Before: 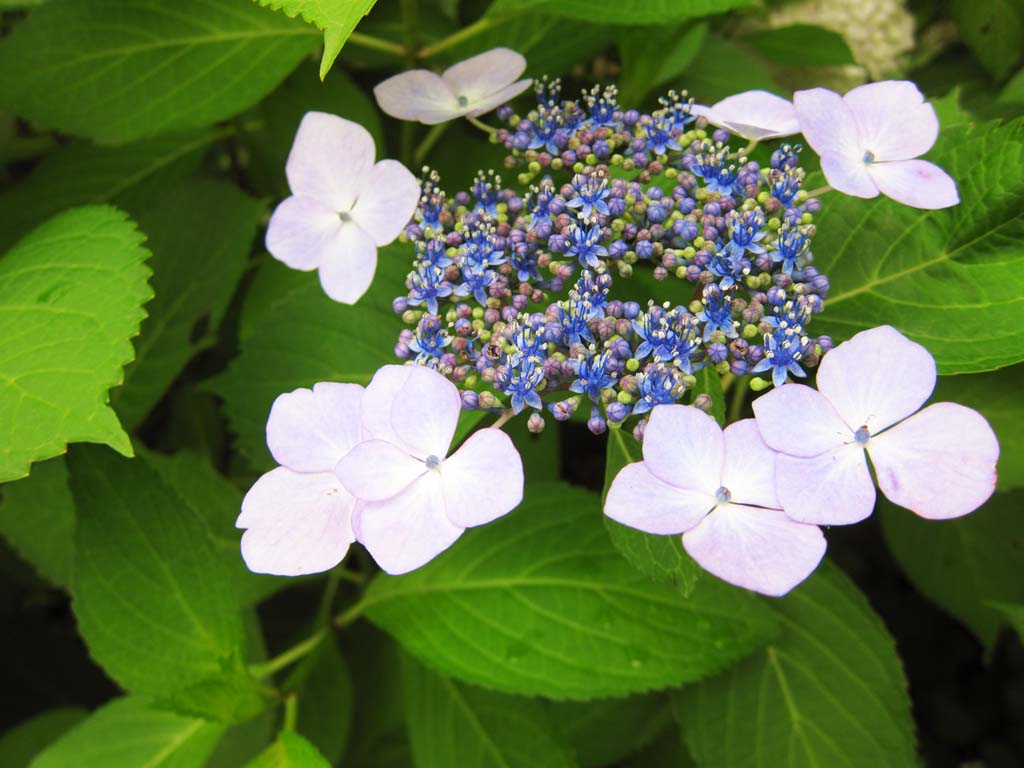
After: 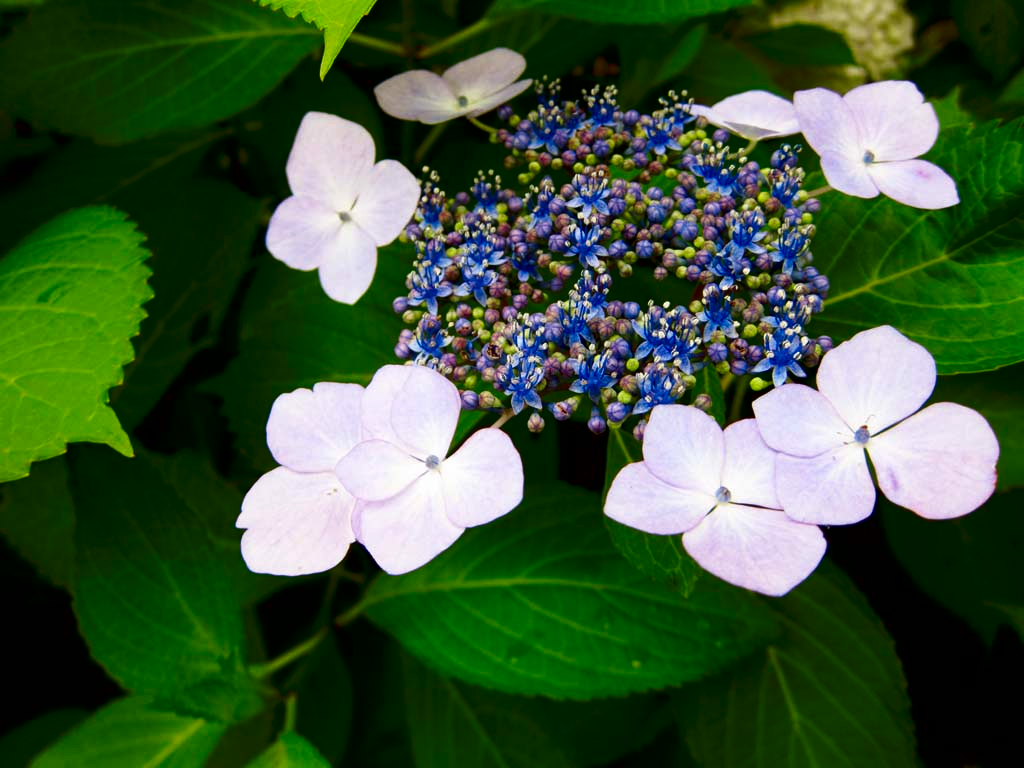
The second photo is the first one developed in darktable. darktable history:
exposure: black level correction 0.018, exposure -0.009 EV, compensate highlight preservation false
contrast brightness saturation: contrast 0.128, brightness -0.244, saturation 0.149
